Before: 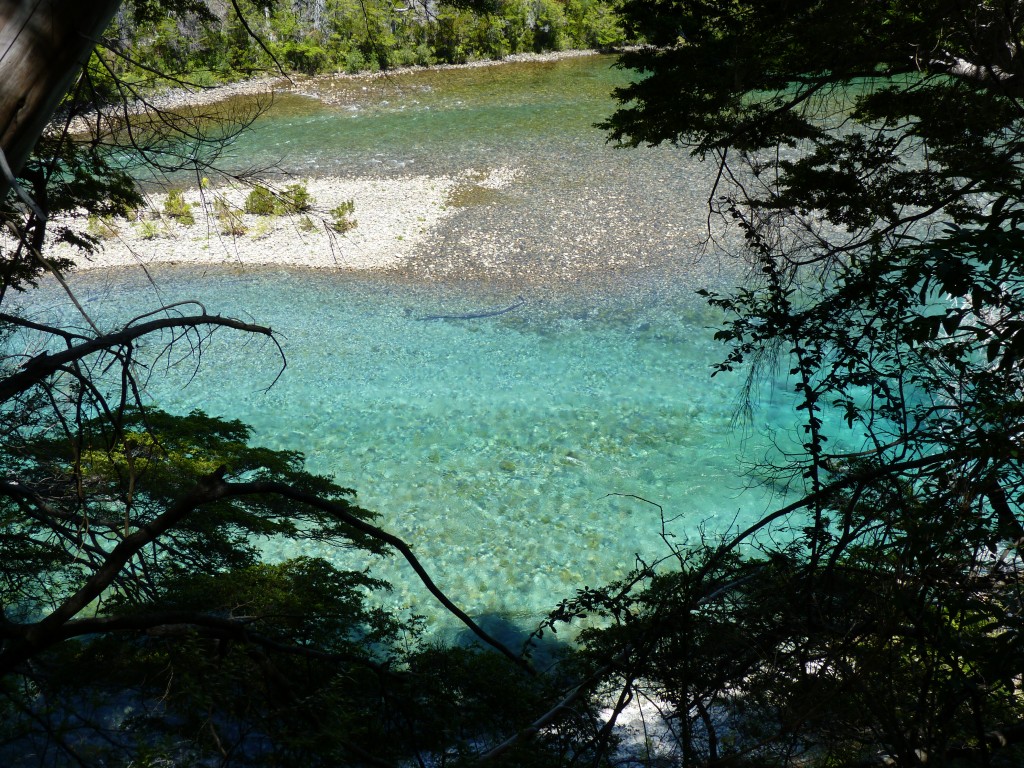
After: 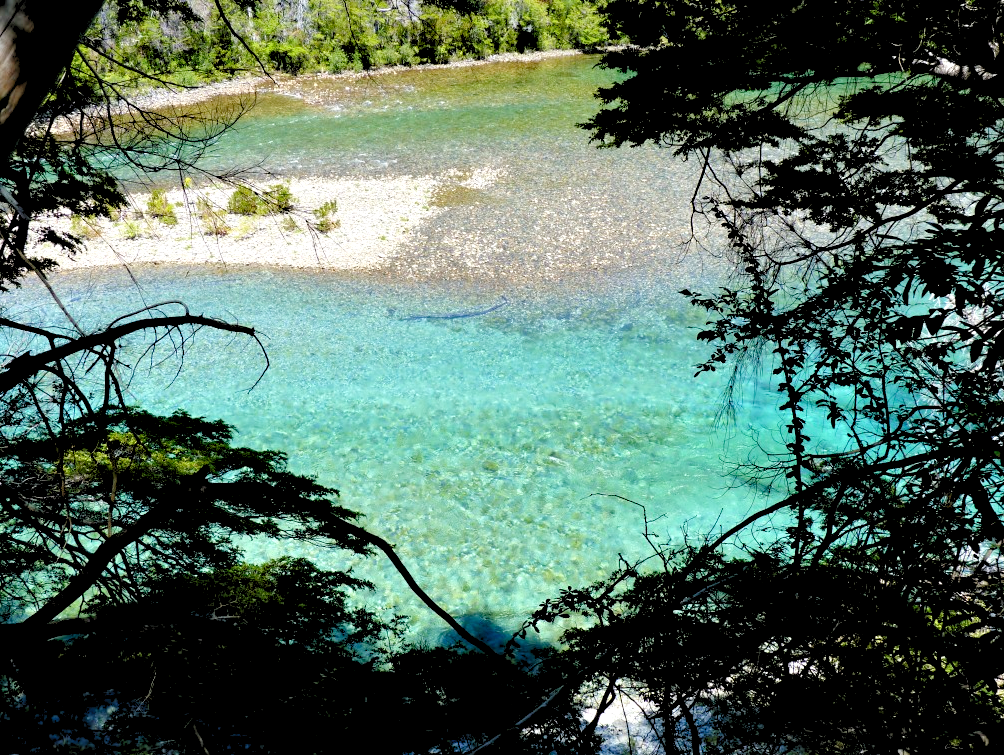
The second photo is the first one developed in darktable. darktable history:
color correction: highlights b* 0.067, saturation 0.987
crop: left 1.675%, right 0.271%, bottom 1.639%
levels: levels [0.072, 0.414, 0.976]
contrast equalizer: octaves 7, y [[0.6 ×6], [0.55 ×6], [0 ×6], [0 ×6], [0 ×6]], mix 0.514
